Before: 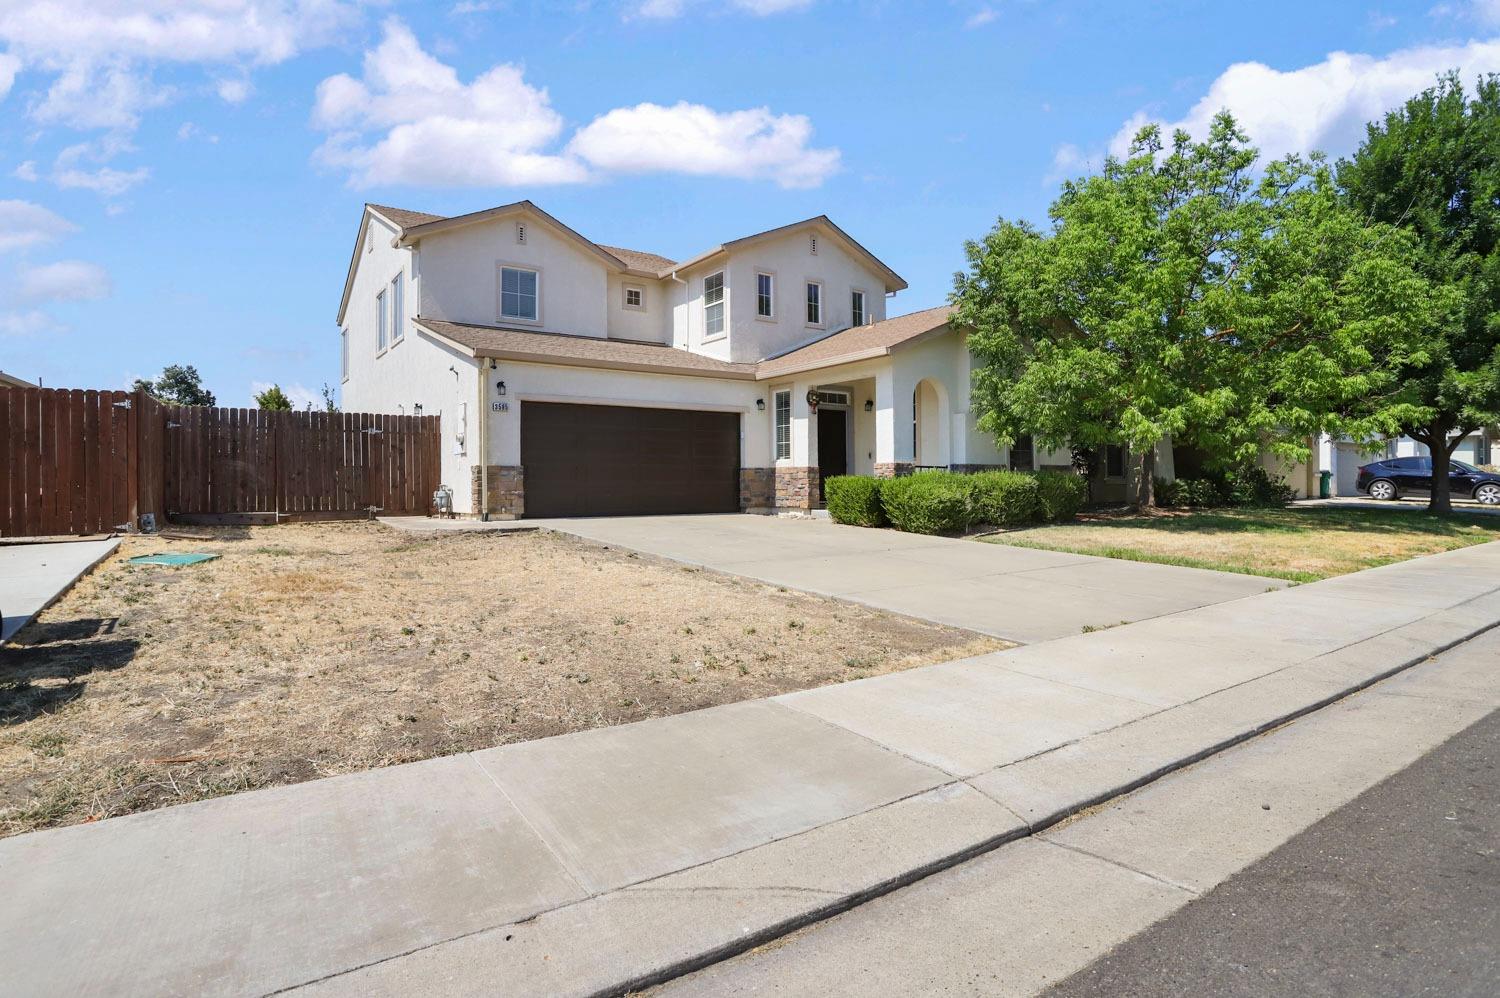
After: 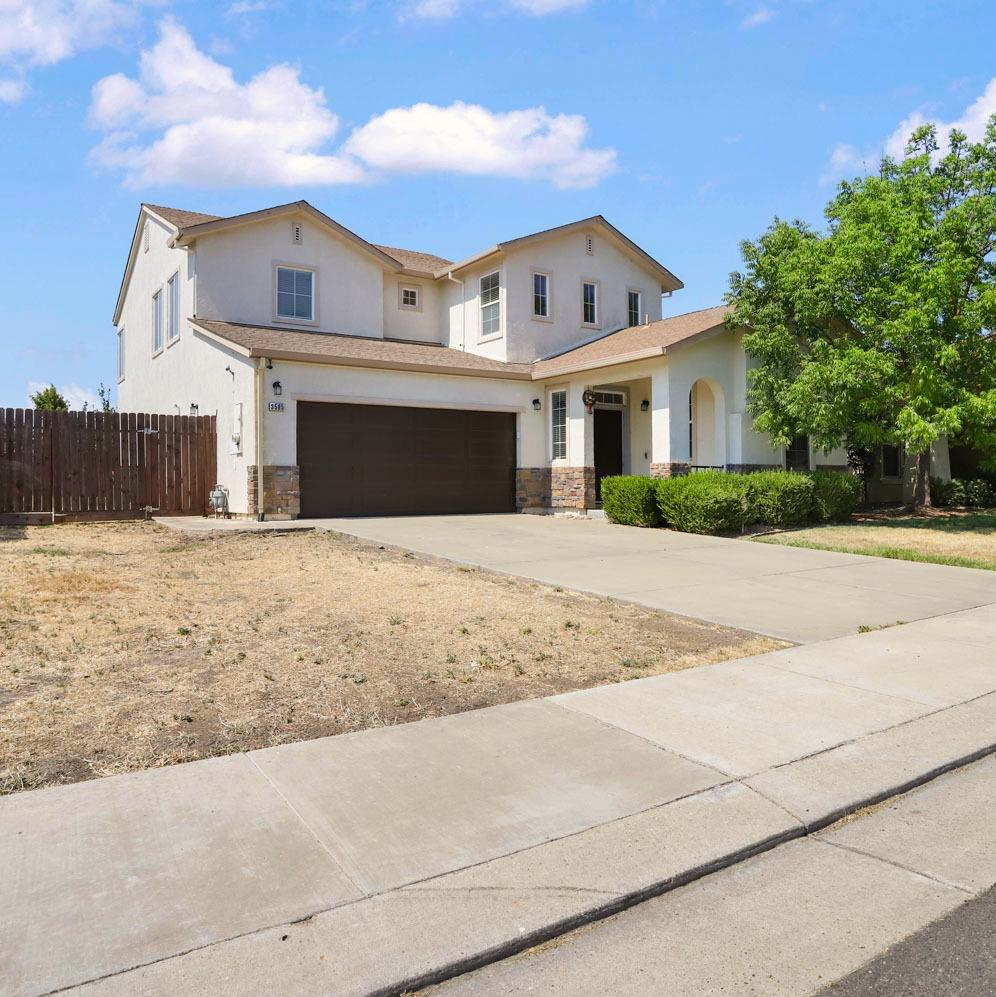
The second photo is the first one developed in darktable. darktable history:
color correction: highlights a* 0.63, highlights b* 2.88, saturation 1.09
crop and rotate: left 15.021%, right 18.515%
